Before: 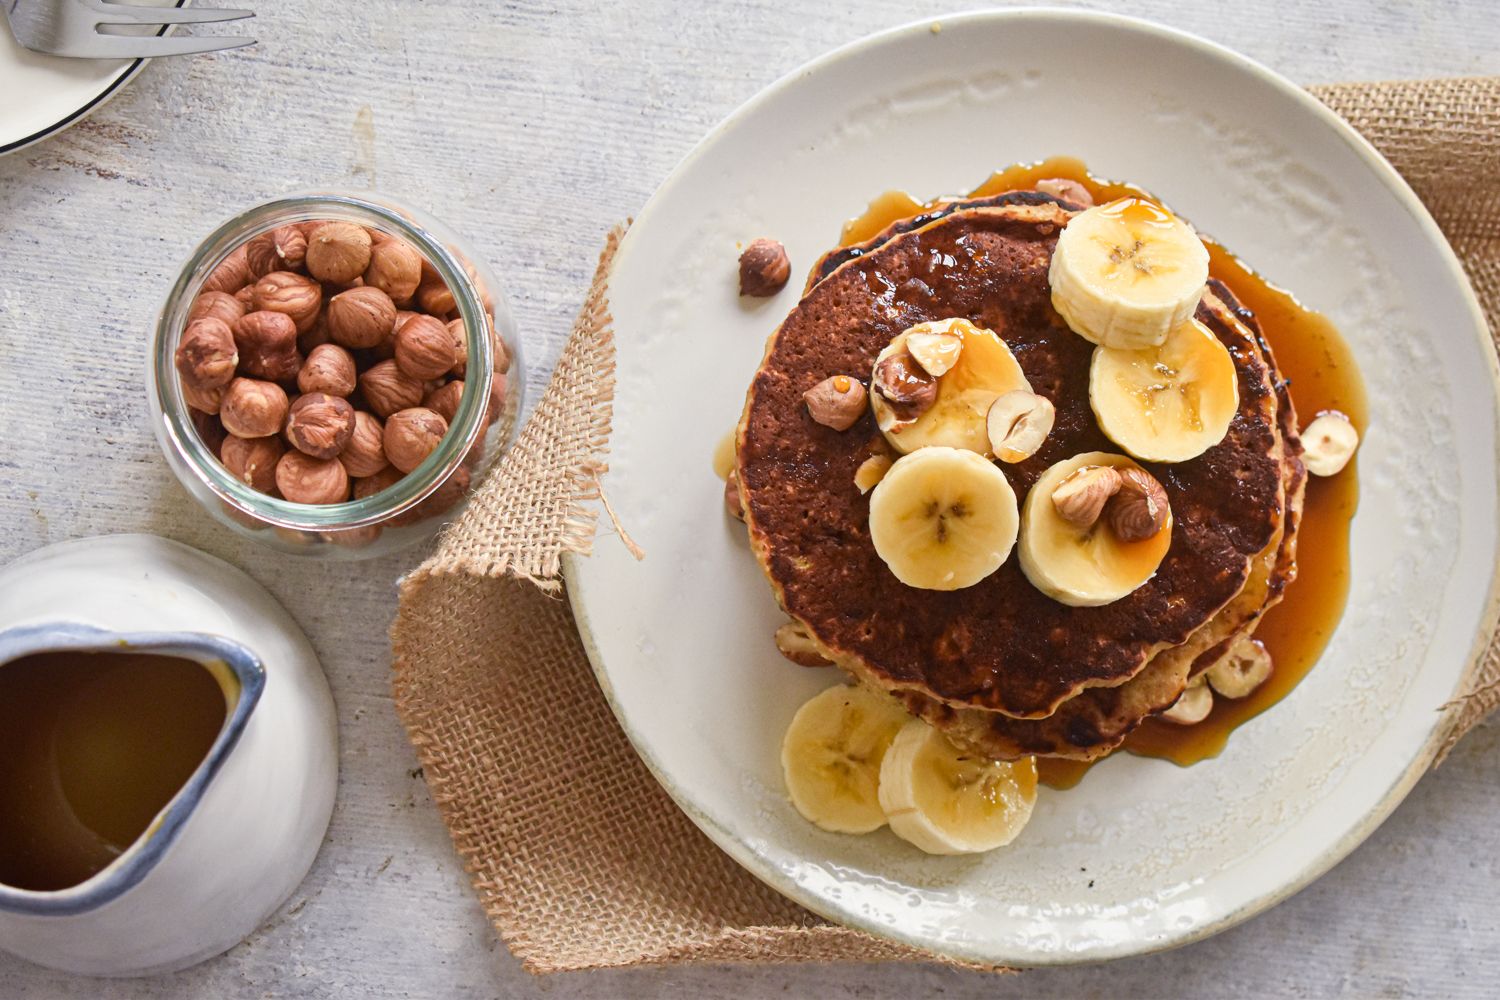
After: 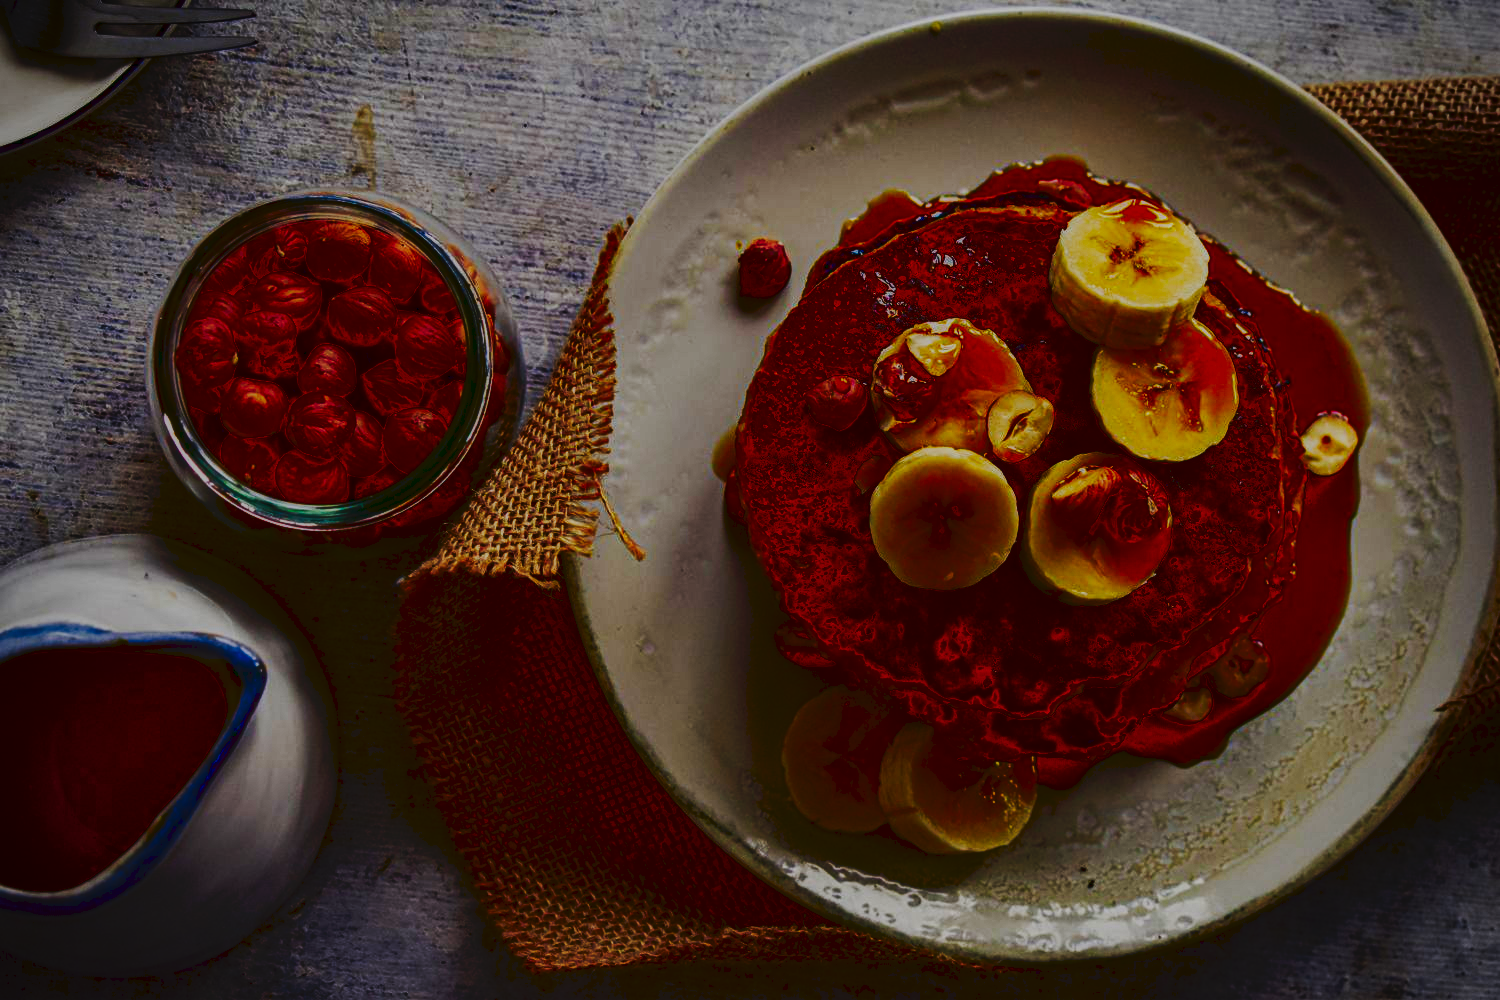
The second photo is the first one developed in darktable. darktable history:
local contrast: on, module defaults
contrast brightness saturation: brightness -0.995, saturation 0.997
vignetting: on, module defaults
exposure: black level correction 0.044, exposure -0.235 EV, compensate highlight preservation false
tone equalizer: -8 EV 0.251 EV, -7 EV 0.443 EV, -6 EV 0.383 EV, -5 EV 0.218 EV, -3 EV -0.269 EV, -2 EV -0.396 EV, -1 EV -0.416 EV, +0 EV -0.274 EV
tone curve: curves: ch0 [(0, 0) (0.003, 0.057) (0.011, 0.061) (0.025, 0.065) (0.044, 0.075) (0.069, 0.082) (0.1, 0.09) (0.136, 0.102) (0.177, 0.145) (0.224, 0.195) (0.277, 0.27) (0.335, 0.374) (0.399, 0.486) (0.468, 0.578) (0.543, 0.652) (0.623, 0.717) (0.709, 0.778) (0.801, 0.837) (0.898, 0.909) (1, 1)], preserve colors none
